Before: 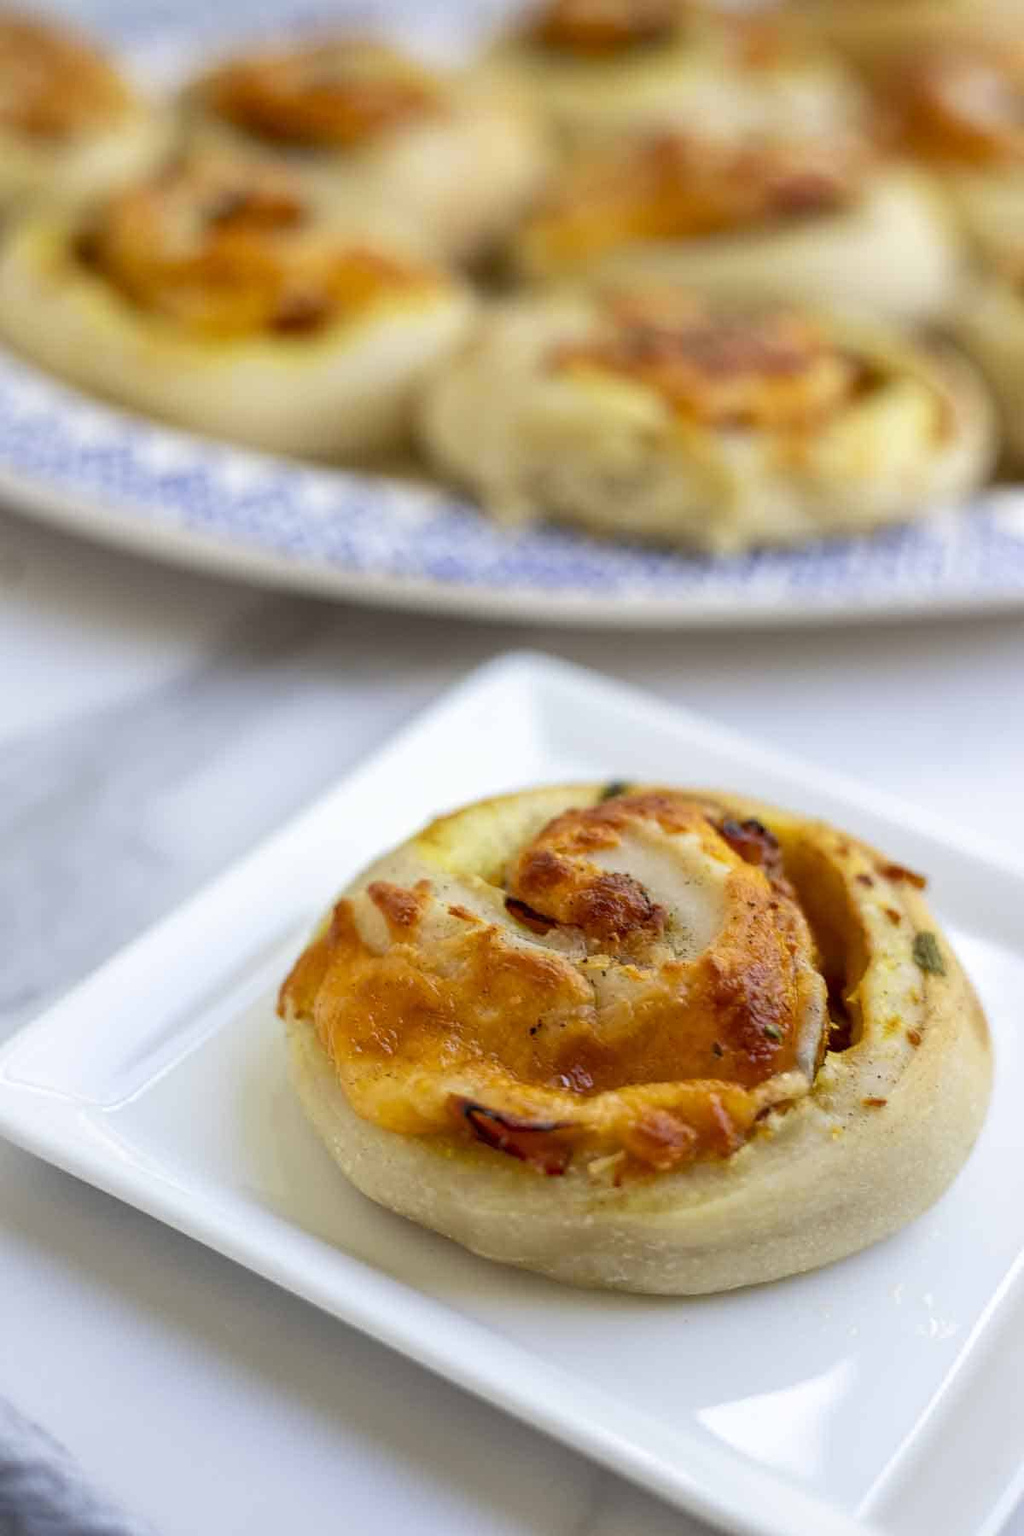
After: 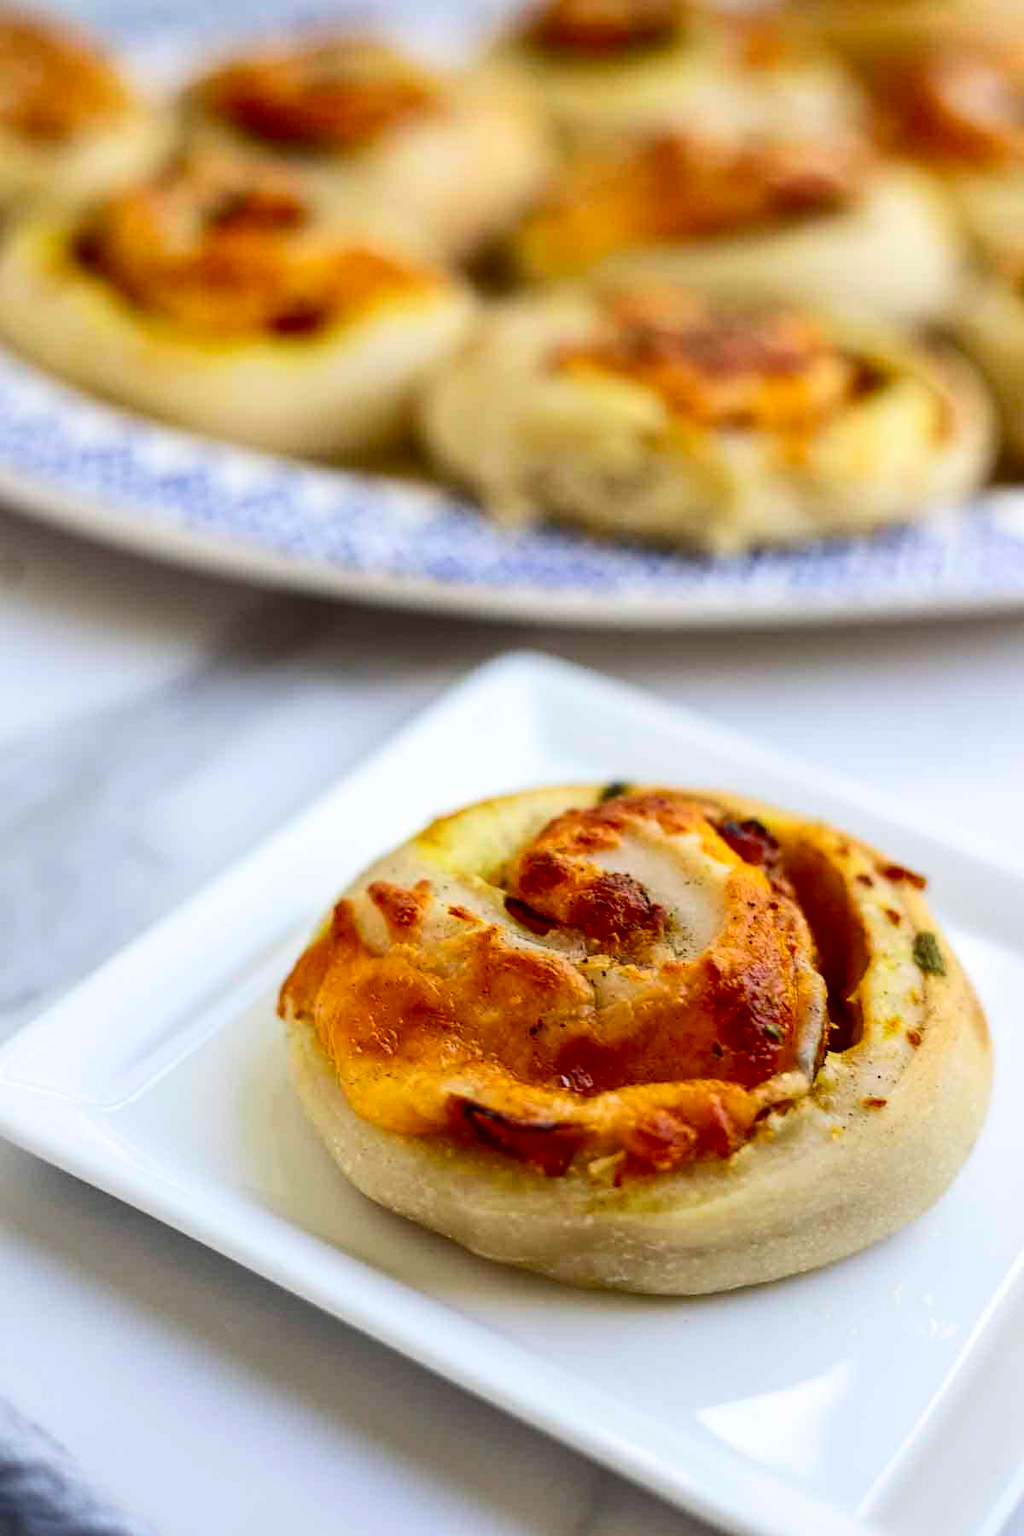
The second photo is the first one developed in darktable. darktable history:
contrast brightness saturation: contrast 0.209, brightness -0.101, saturation 0.212
